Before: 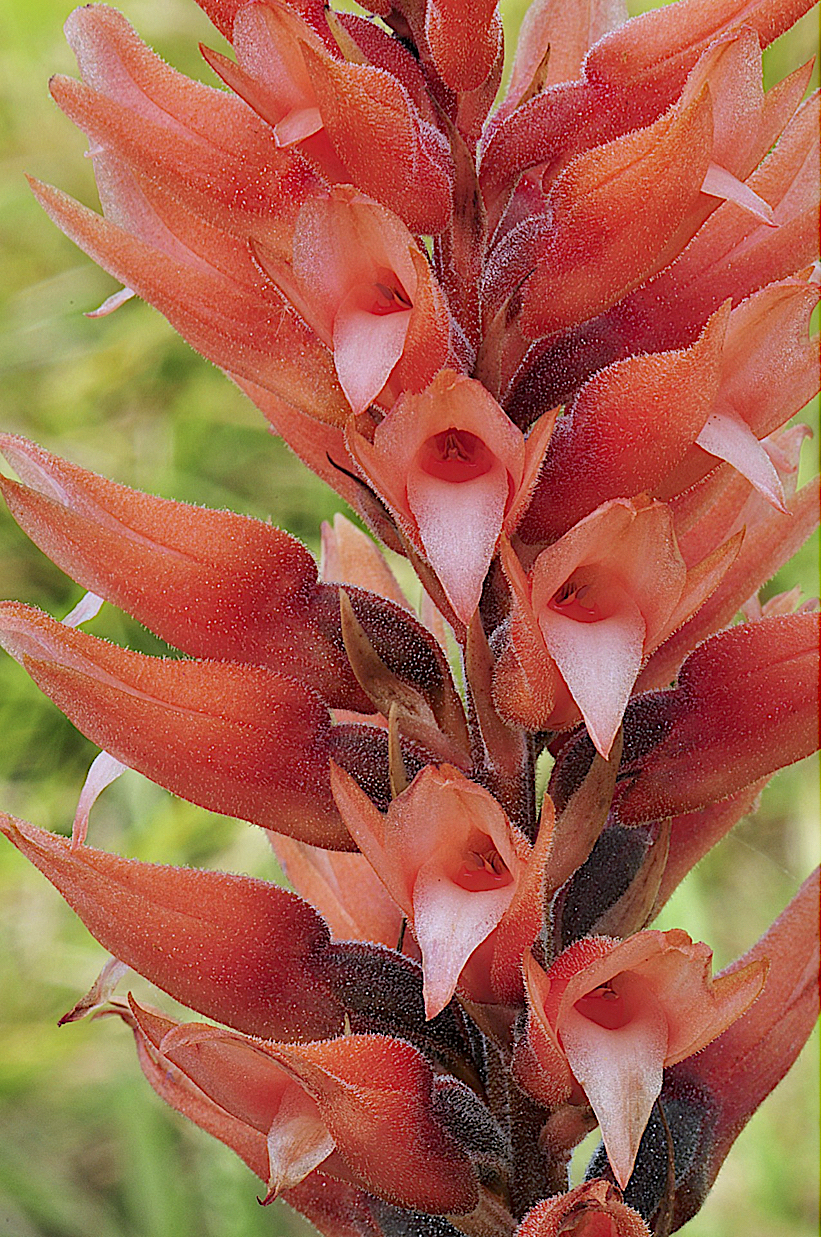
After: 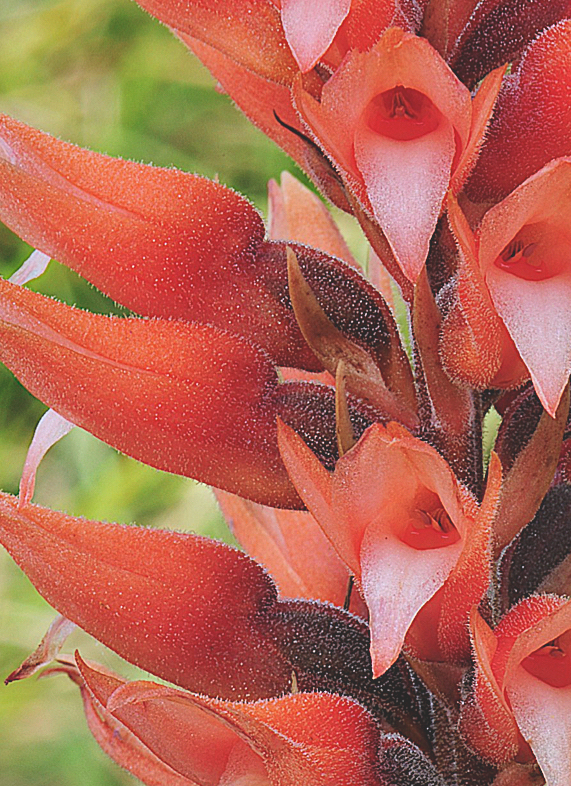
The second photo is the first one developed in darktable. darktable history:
crop: left 6.526%, top 27.689%, right 23.997%, bottom 8.705%
exposure: black level correction -0.021, exposure -0.034 EV, compensate highlight preservation false
